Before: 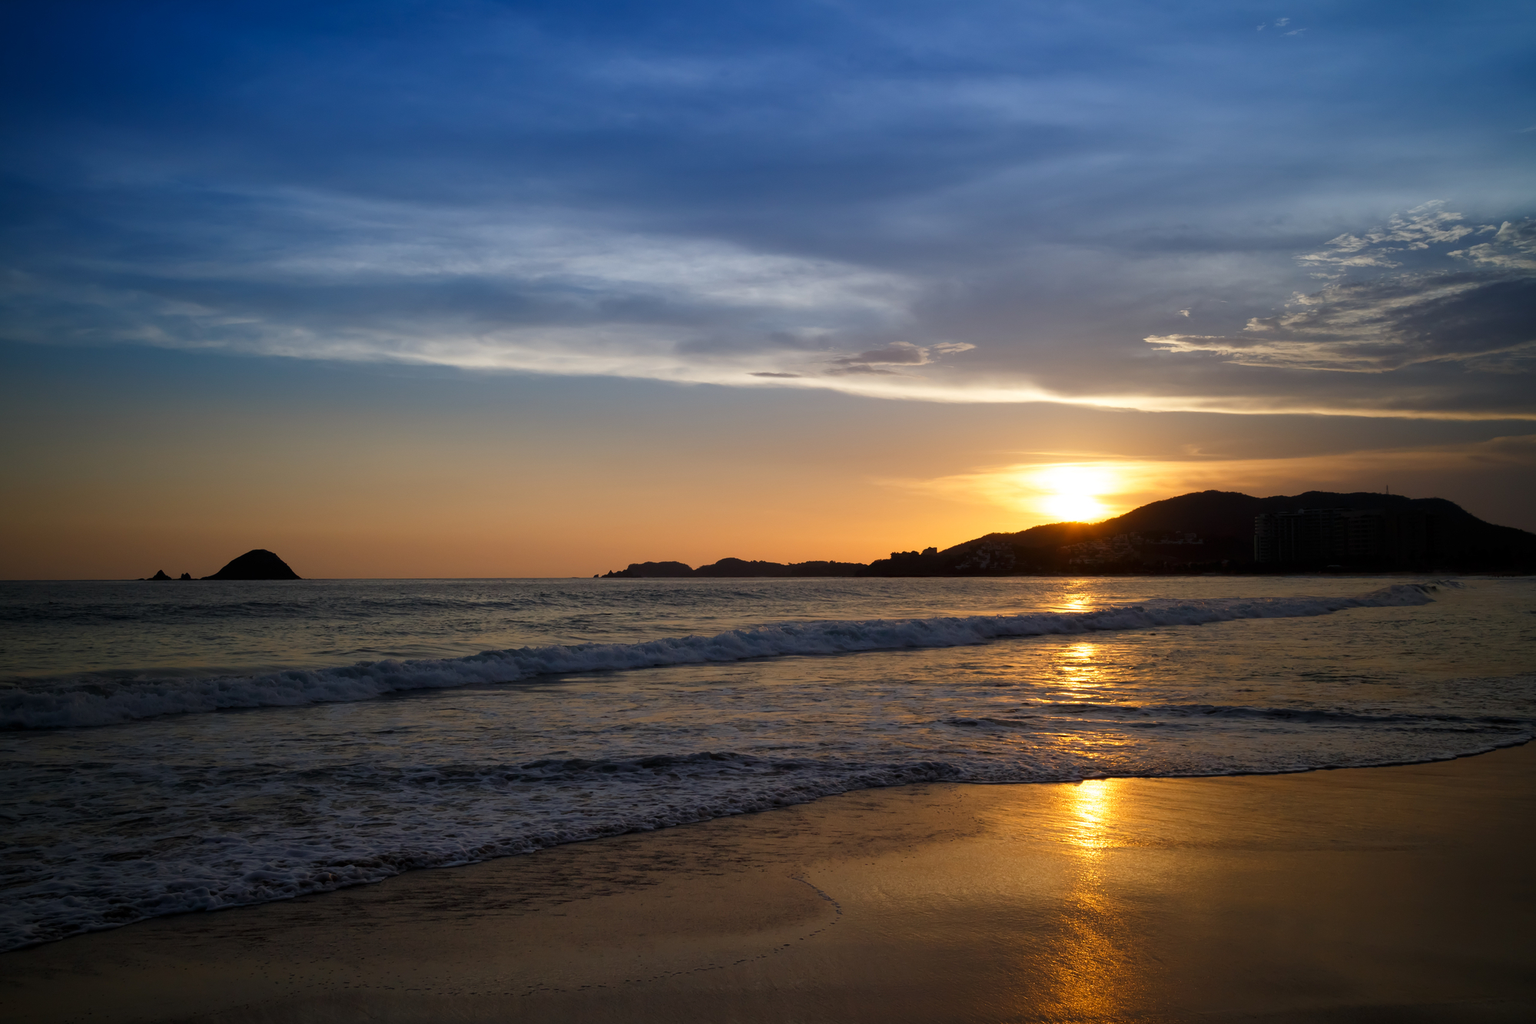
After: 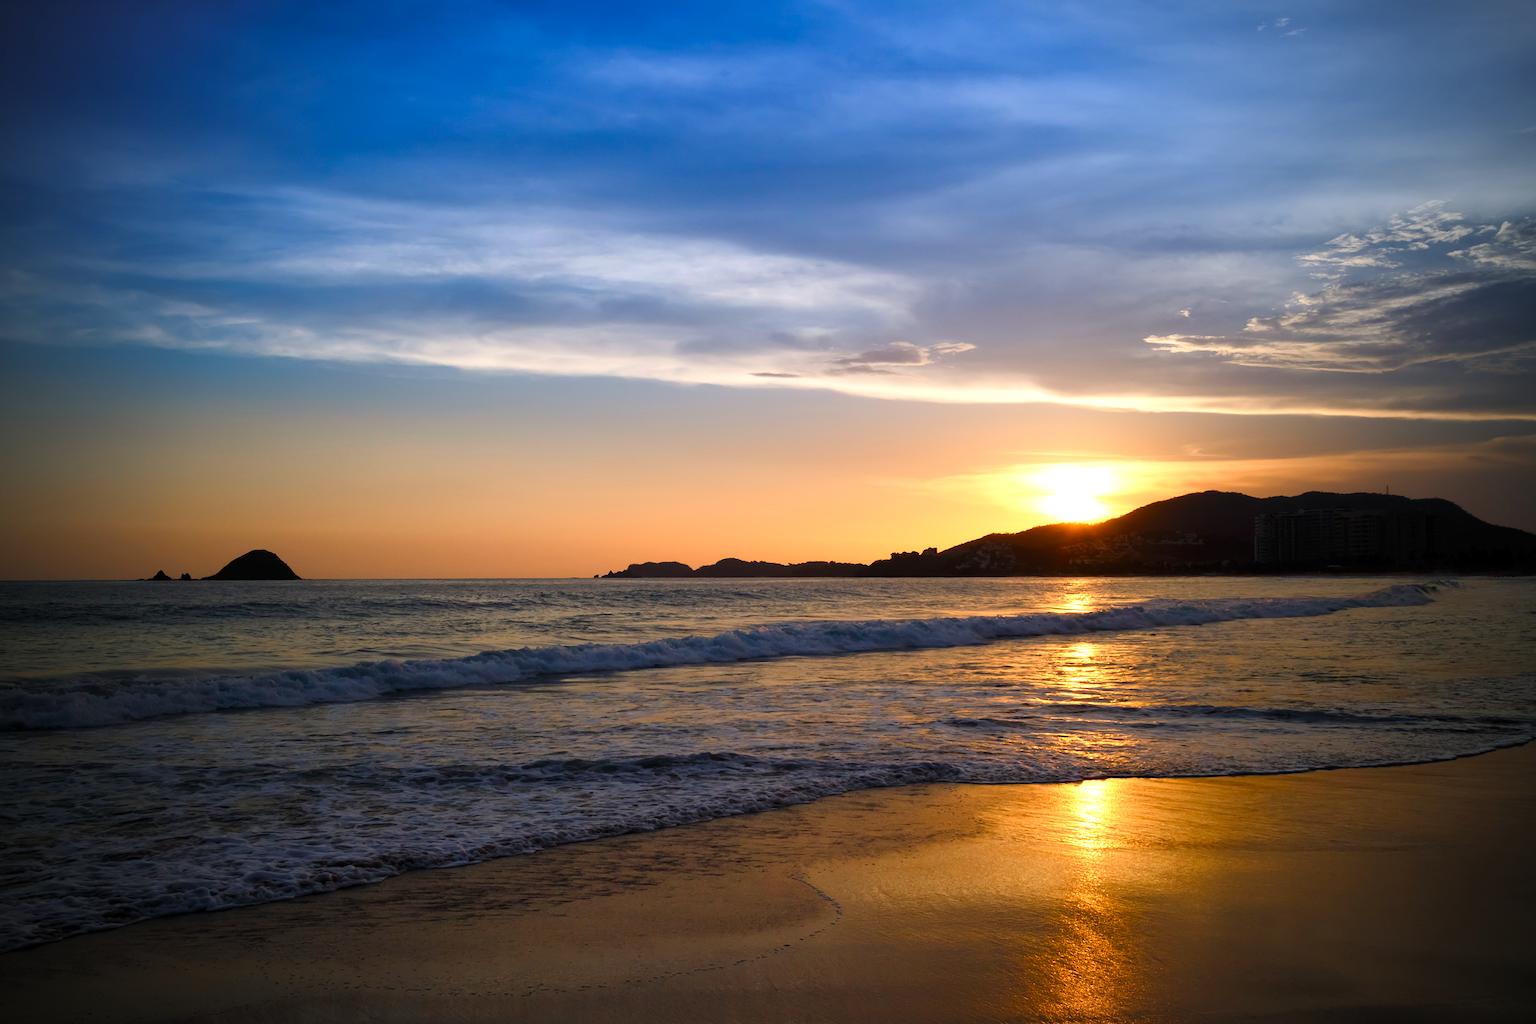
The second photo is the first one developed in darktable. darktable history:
vignetting: fall-off start 74.86%, width/height ratio 1.087, unbound false
color balance rgb: highlights gain › chroma 0.977%, highlights gain › hue 24.32°, perceptual saturation grading › global saturation -0.075%, perceptual saturation grading › highlights -18.823%, perceptual saturation grading › mid-tones 7.3%, perceptual saturation grading › shadows 27.806%
contrast brightness saturation: contrast 0.204, brightness 0.159, saturation 0.22
levels: levels [0, 0.476, 0.951]
